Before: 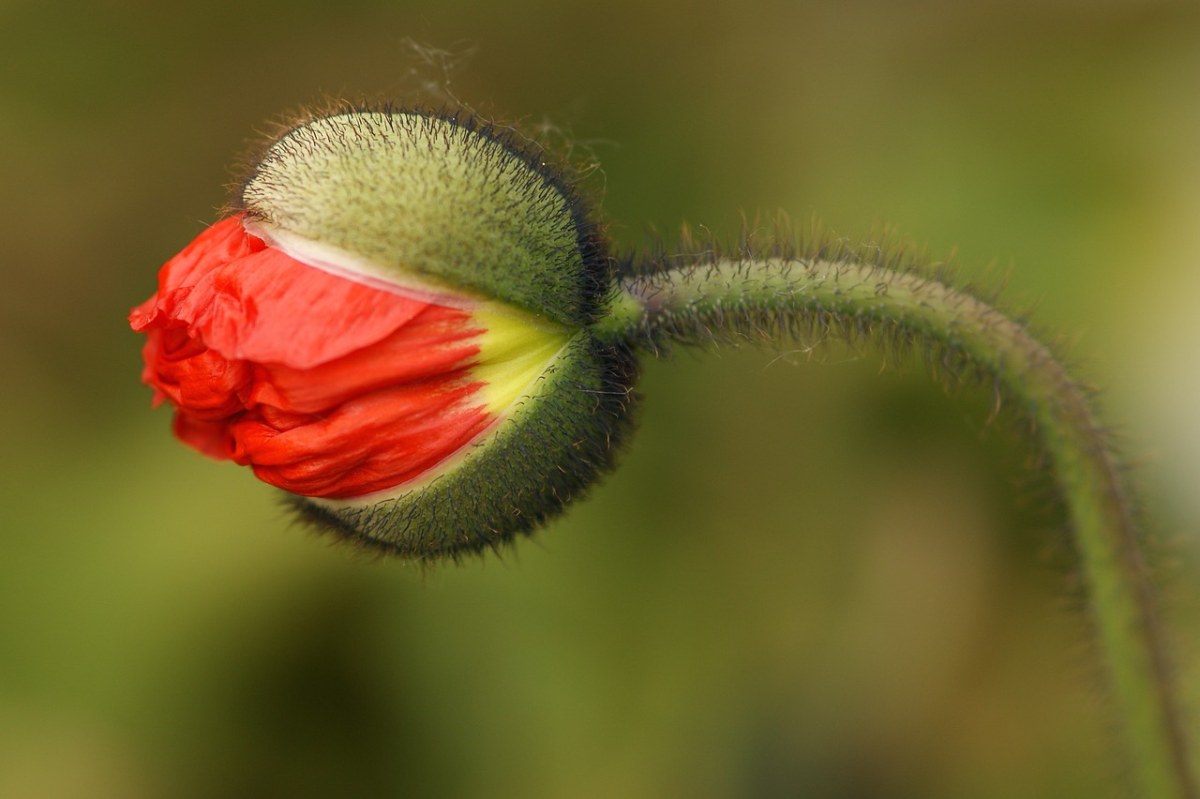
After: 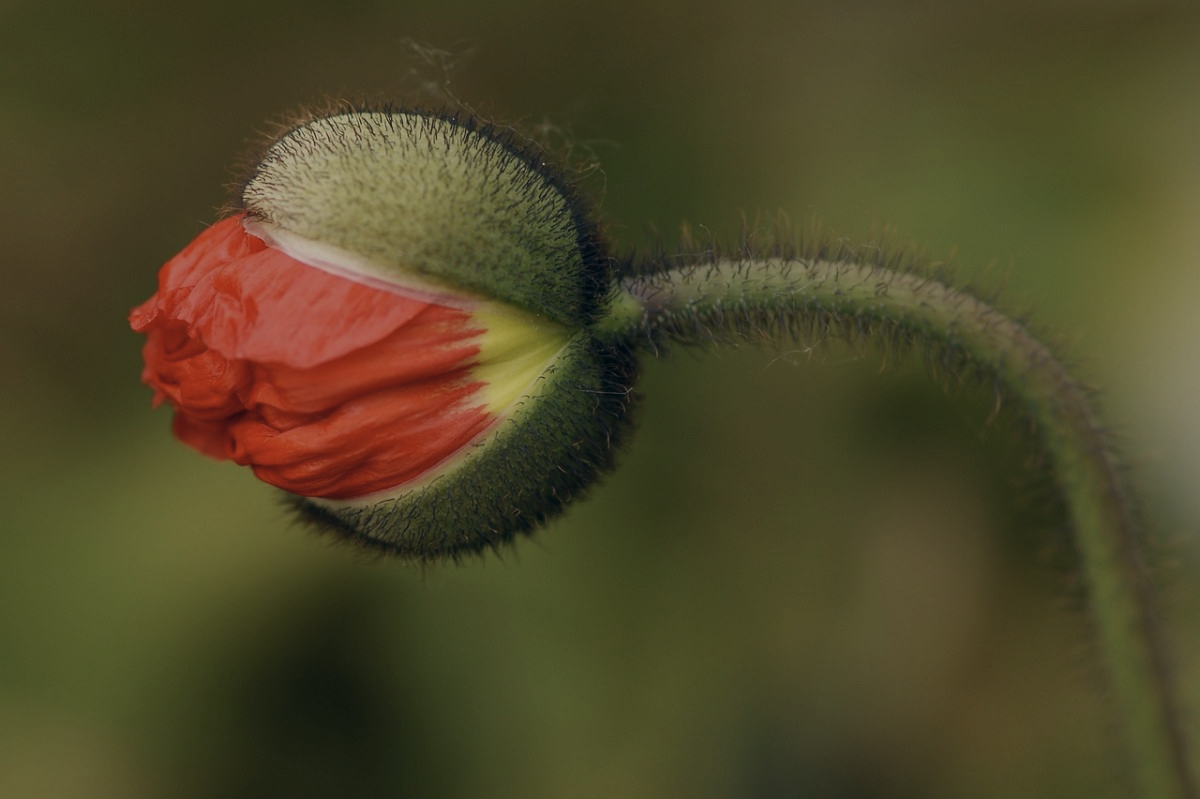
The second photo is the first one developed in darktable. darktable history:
exposure: exposure -0.968 EV, compensate exposure bias true, compensate highlight preservation false
color correction: highlights a* 2.79, highlights b* 5, shadows a* -2.58, shadows b* -4.93, saturation 0.786
